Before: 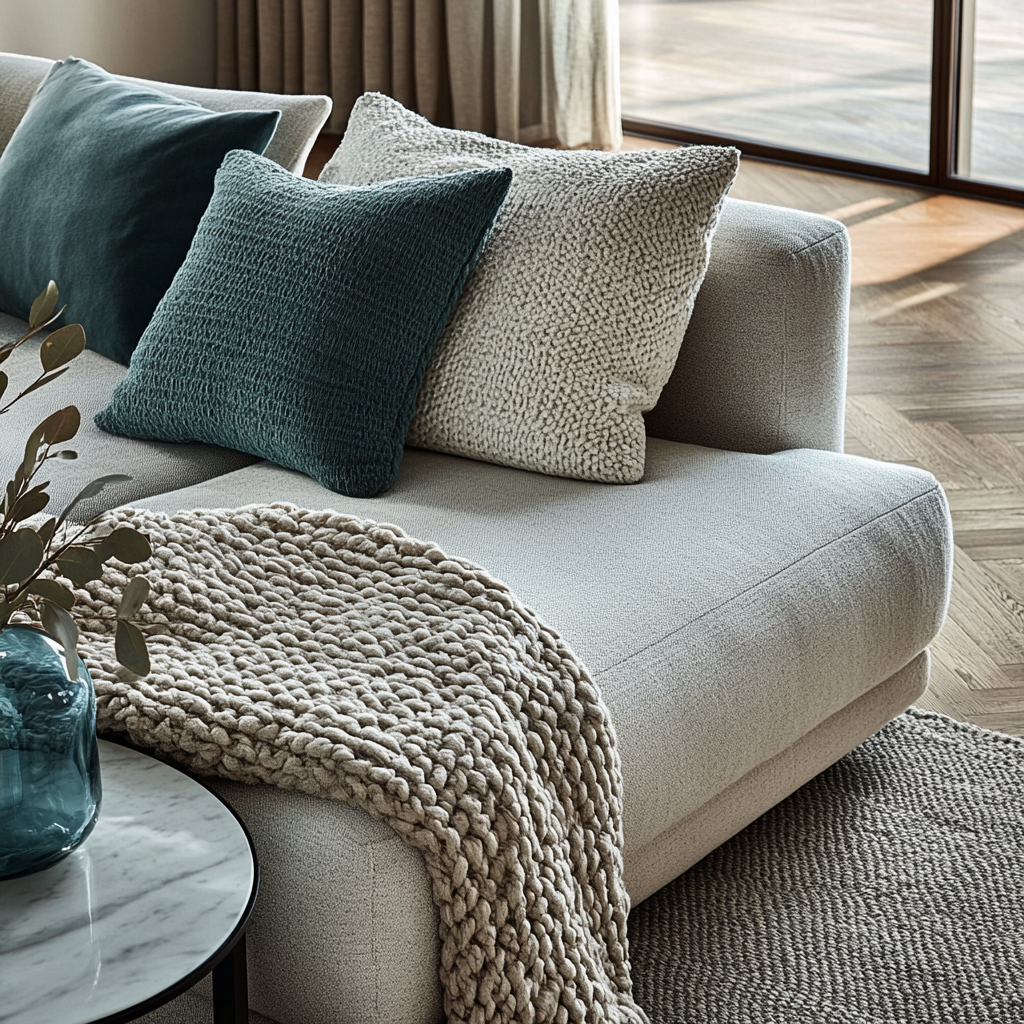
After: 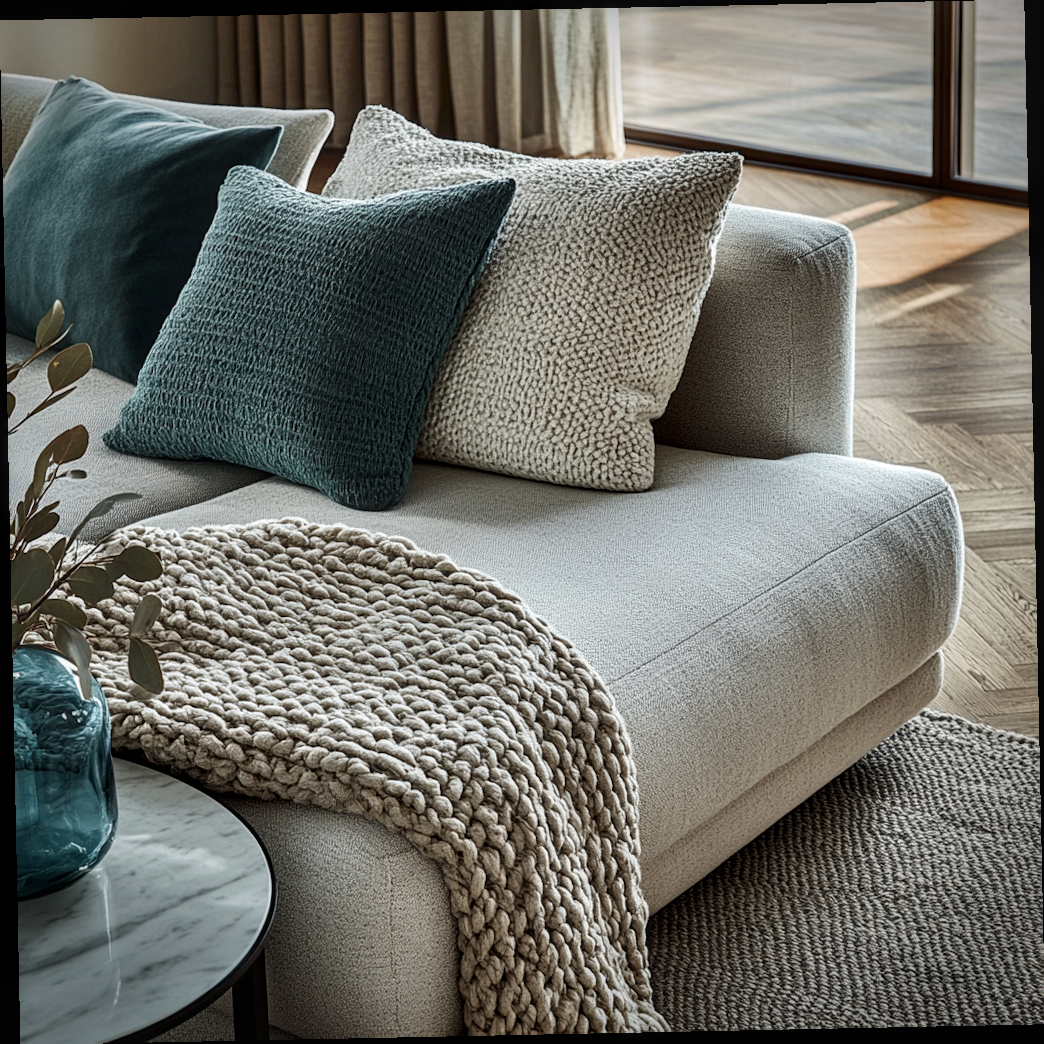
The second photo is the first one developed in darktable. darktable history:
vignetting: fall-off start 88.53%, fall-off radius 44.2%, saturation 0.376, width/height ratio 1.161
local contrast: on, module defaults
rotate and perspective: rotation -1.17°, automatic cropping off
